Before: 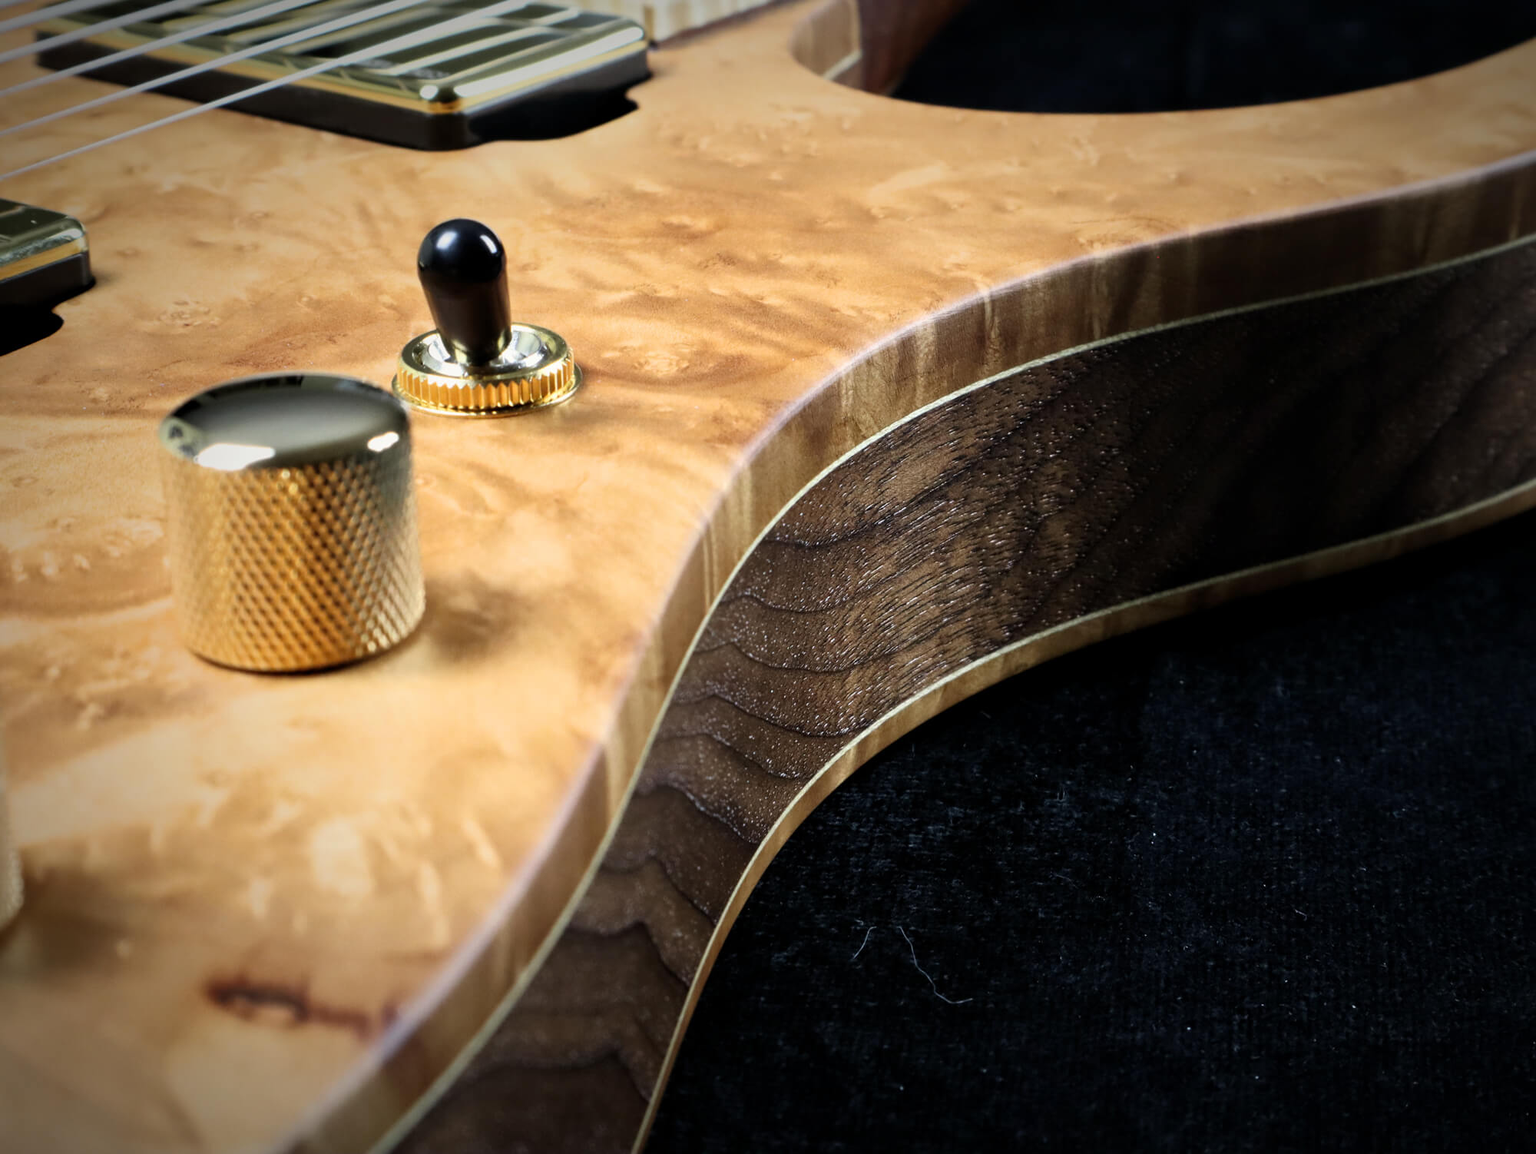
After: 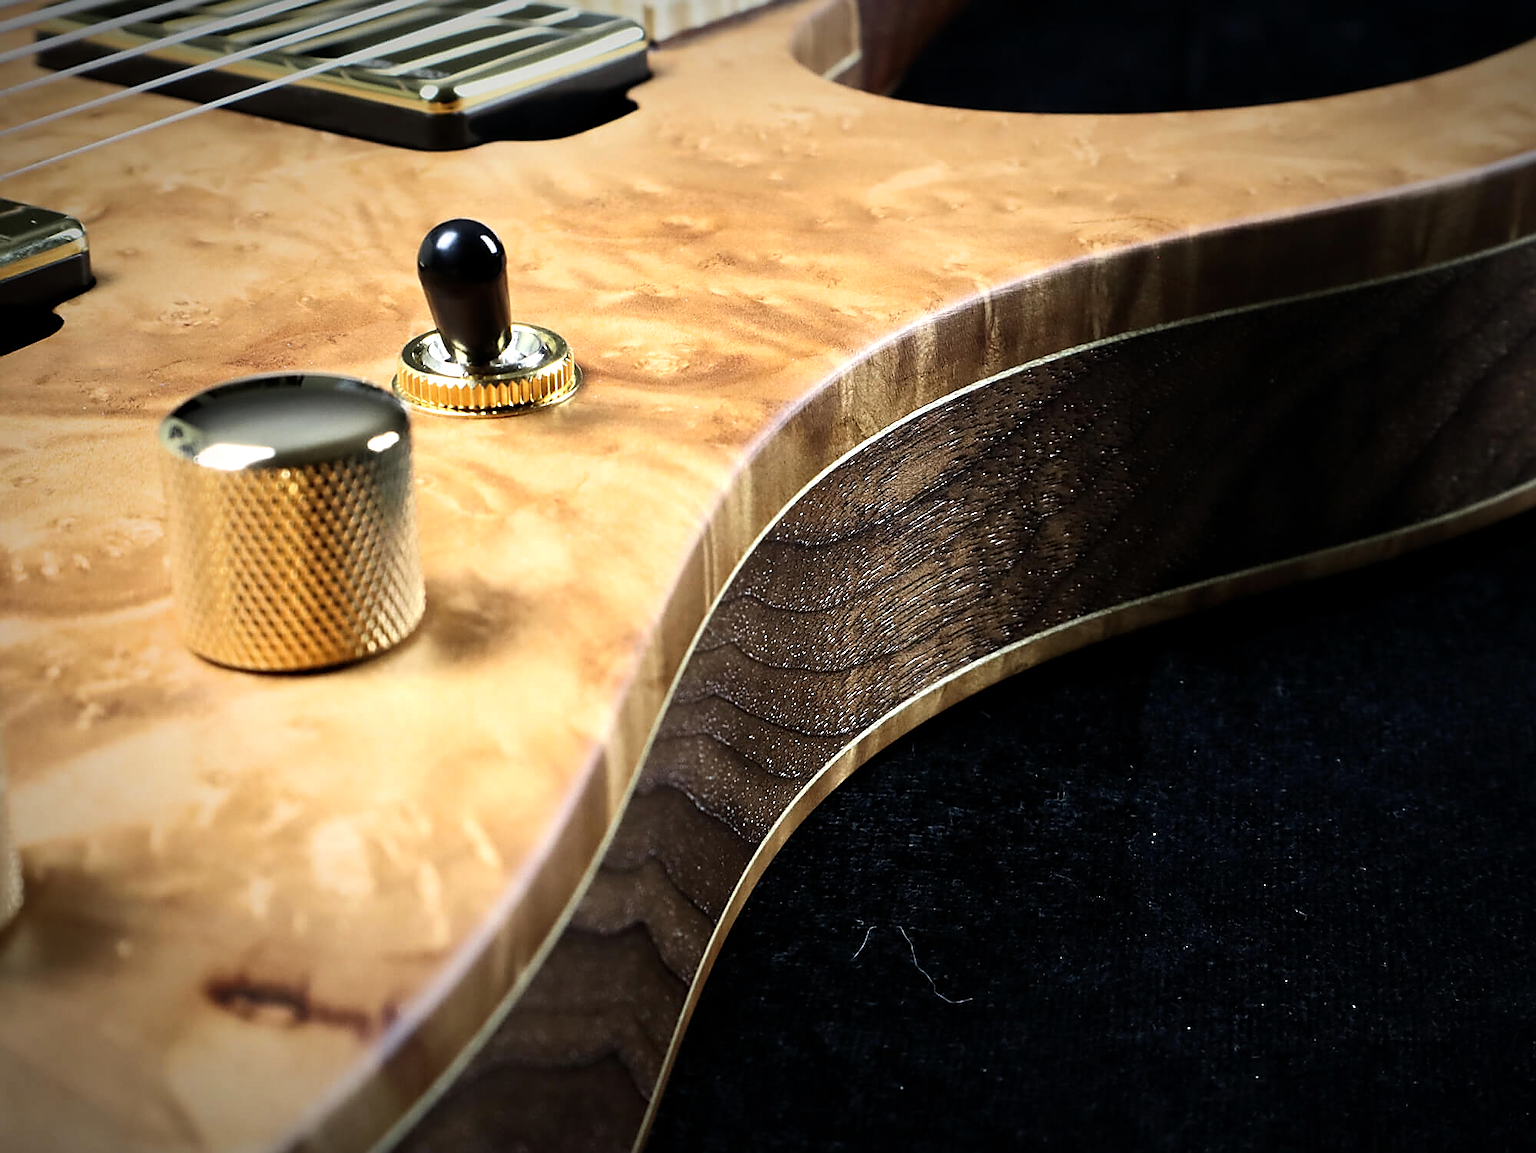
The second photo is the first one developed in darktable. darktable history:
tone equalizer: -8 EV -0.417 EV, -7 EV -0.389 EV, -6 EV -0.333 EV, -5 EV -0.222 EV, -3 EV 0.222 EV, -2 EV 0.333 EV, -1 EV 0.389 EV, +0 EV 0.417 EV, edges refinement/feathering 500, mask exposure compensation -1.57 EV, preserve details no
sharpen: radius 1.4, amount 1.25, threshold 0.7
